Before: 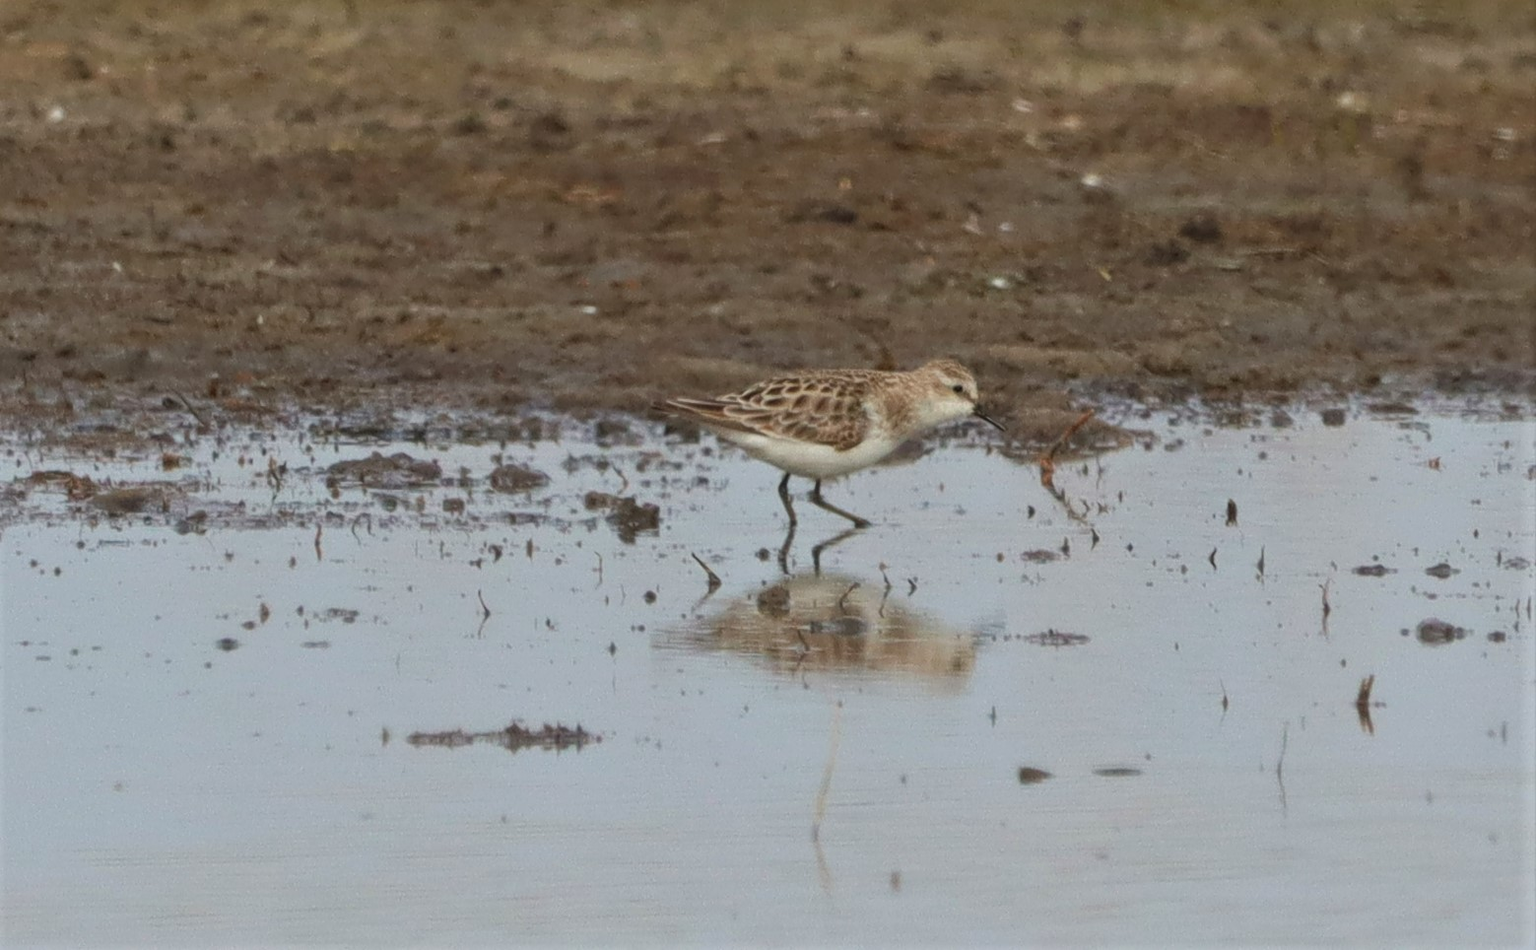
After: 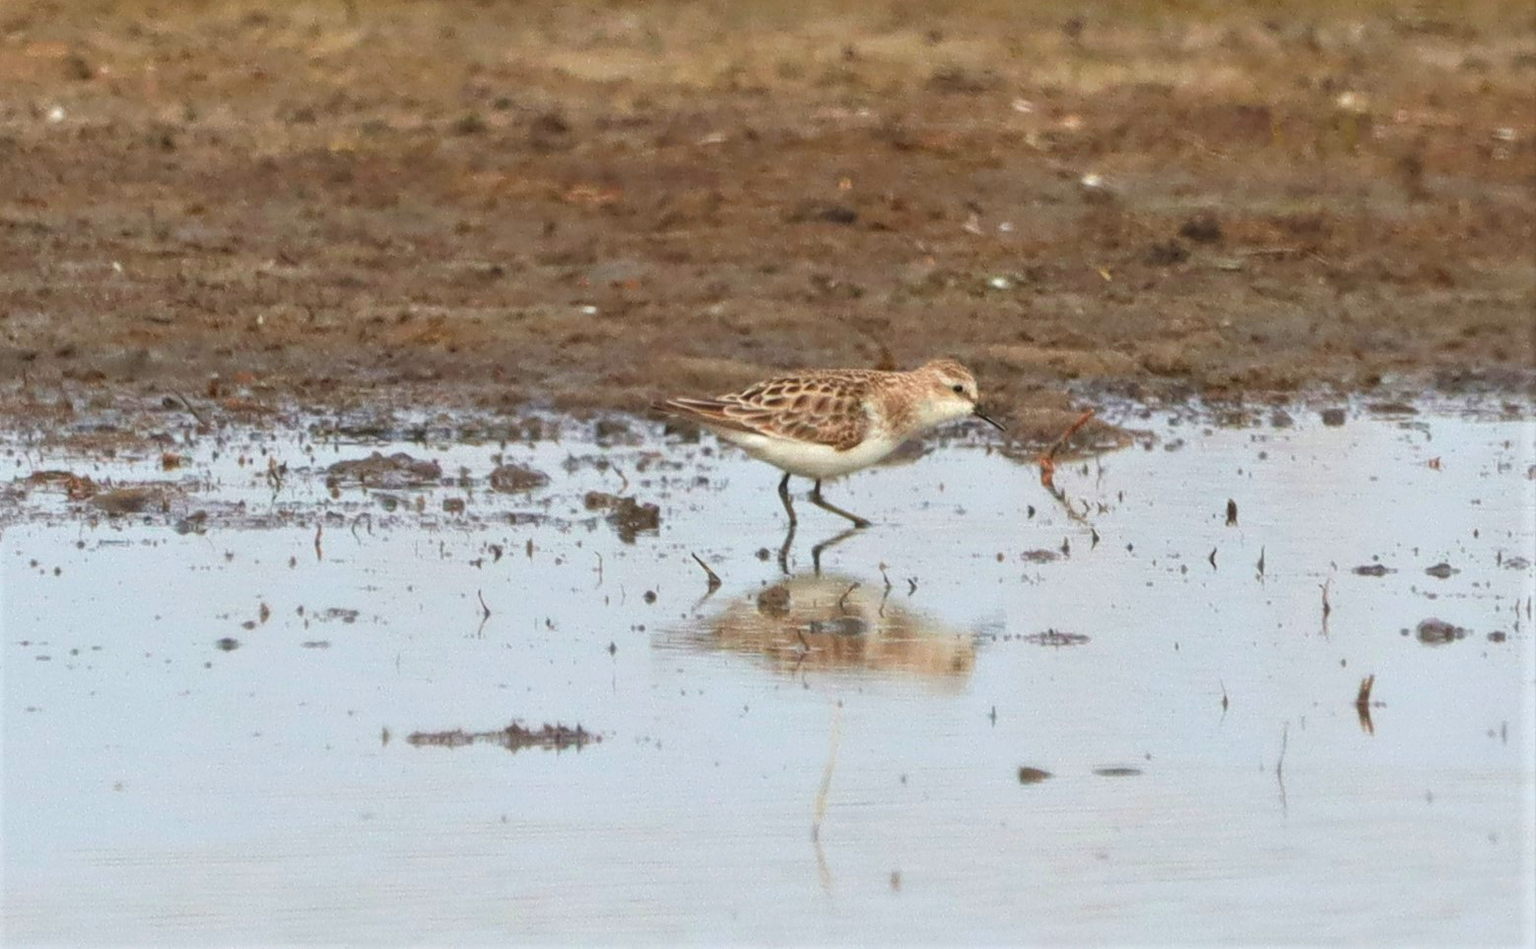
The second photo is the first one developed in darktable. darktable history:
color zones: curves: ch1 [(0.24, 0.629) (0.75, 0.5)]; ch2 [(0.255, 0.454) (0.745, 0.491)]
exposure: exposure 0.601 EV, compensate exposure bias true, compensate highlight preservation false
